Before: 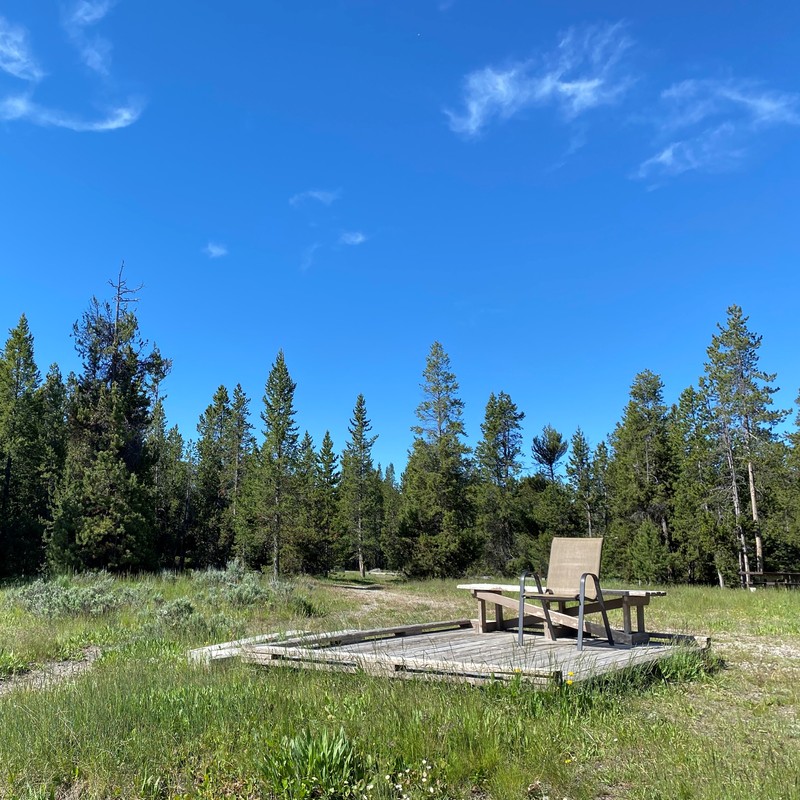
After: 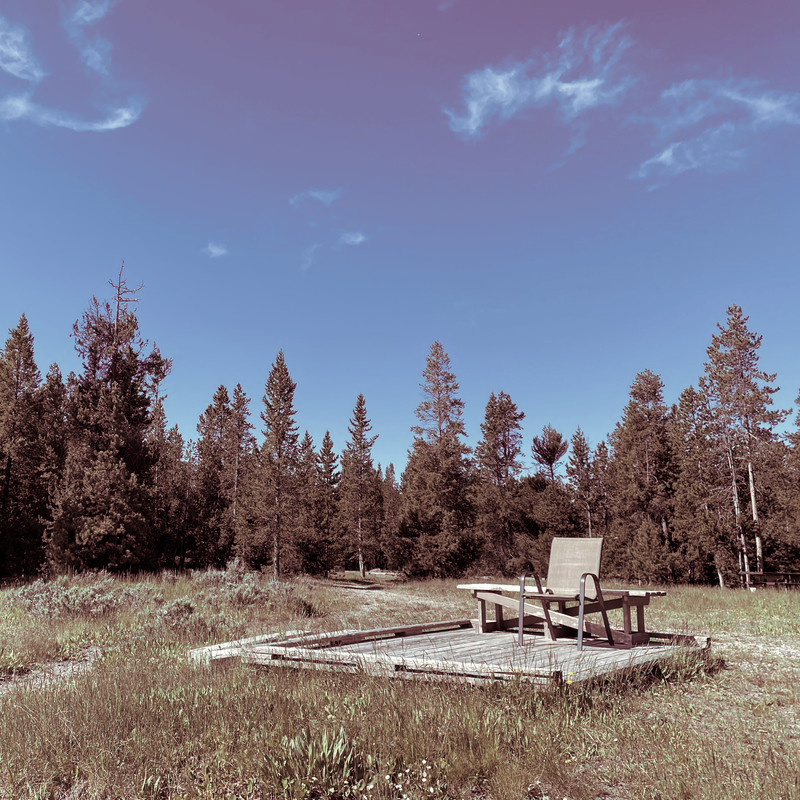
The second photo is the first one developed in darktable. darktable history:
color zones: curves: ch1 [(0, 0.292) (0.001, 0.292) (0.2, 0.264) (0.4, 0.248) (0.6, 0.248) (0.8, 0.264) (0.999, 0.292) (1, 0.292)]
split-toning: on, module defaults
